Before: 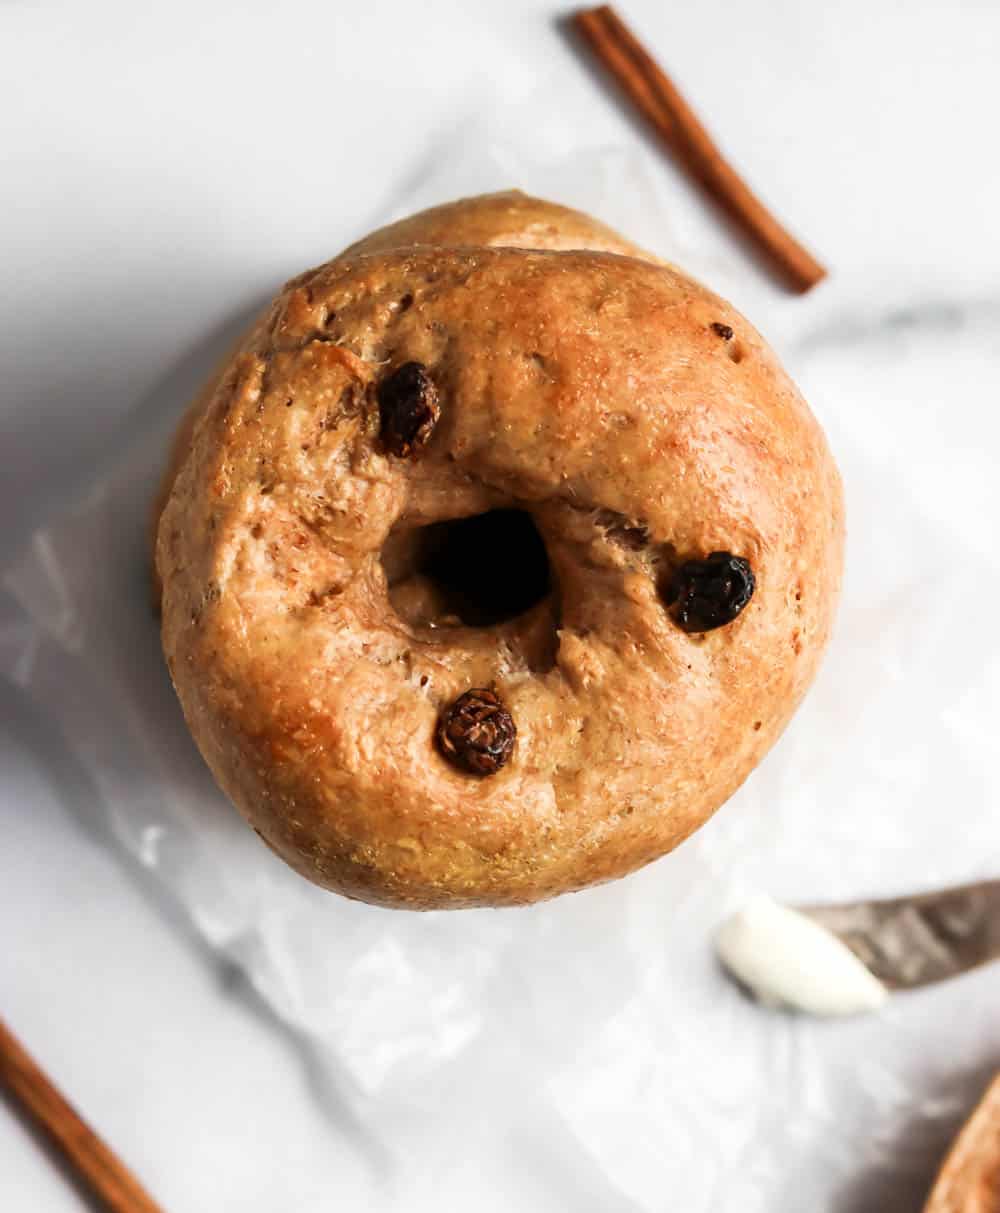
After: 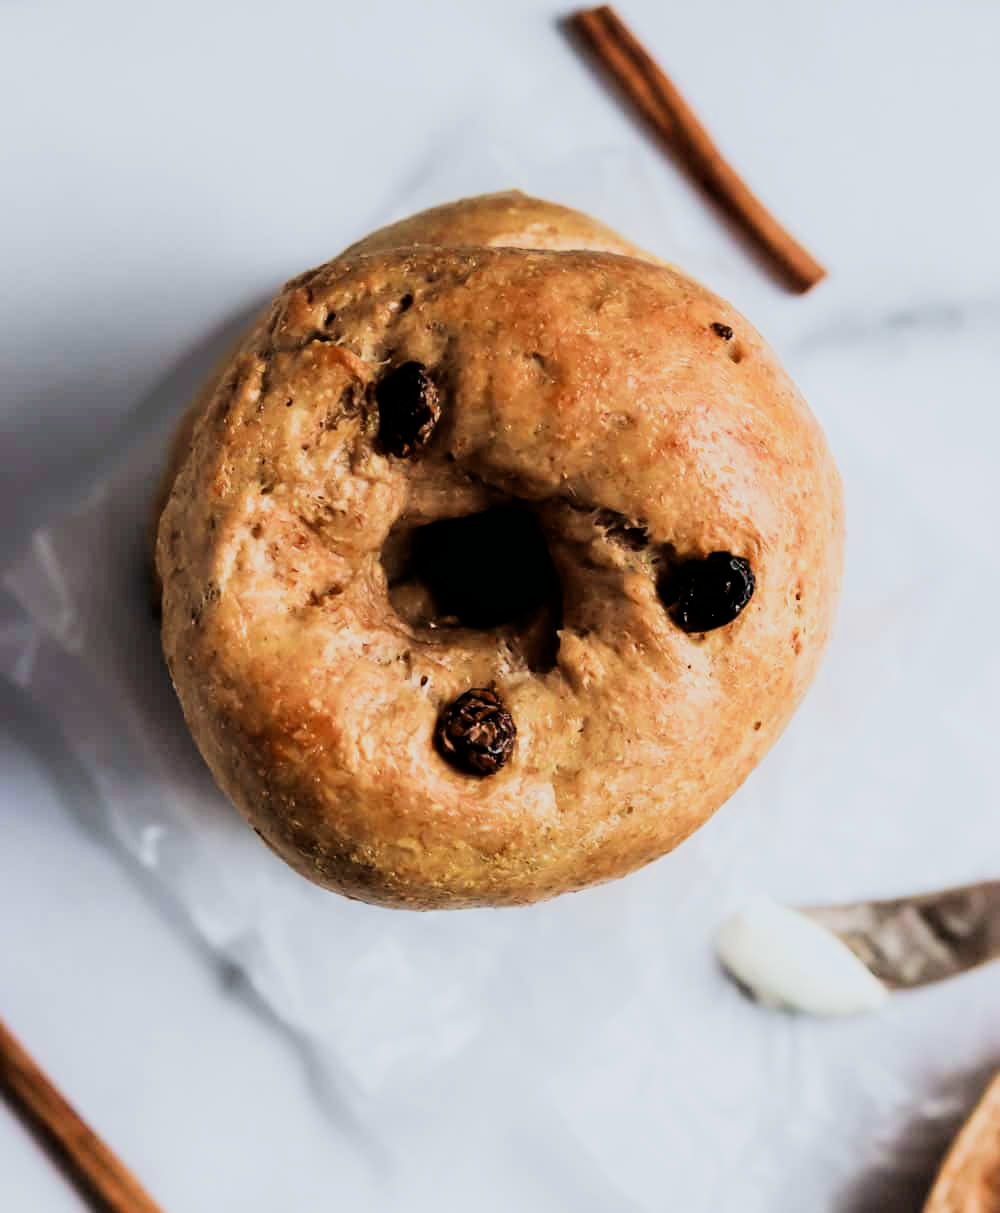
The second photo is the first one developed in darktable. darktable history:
filmic rgb: black relative exposure -5 EV, hardness 2.88, contrast 1.3, highlights saturation mix -30%
white balance: red 0.967, blue 1.049
velvia: on, module defaults
